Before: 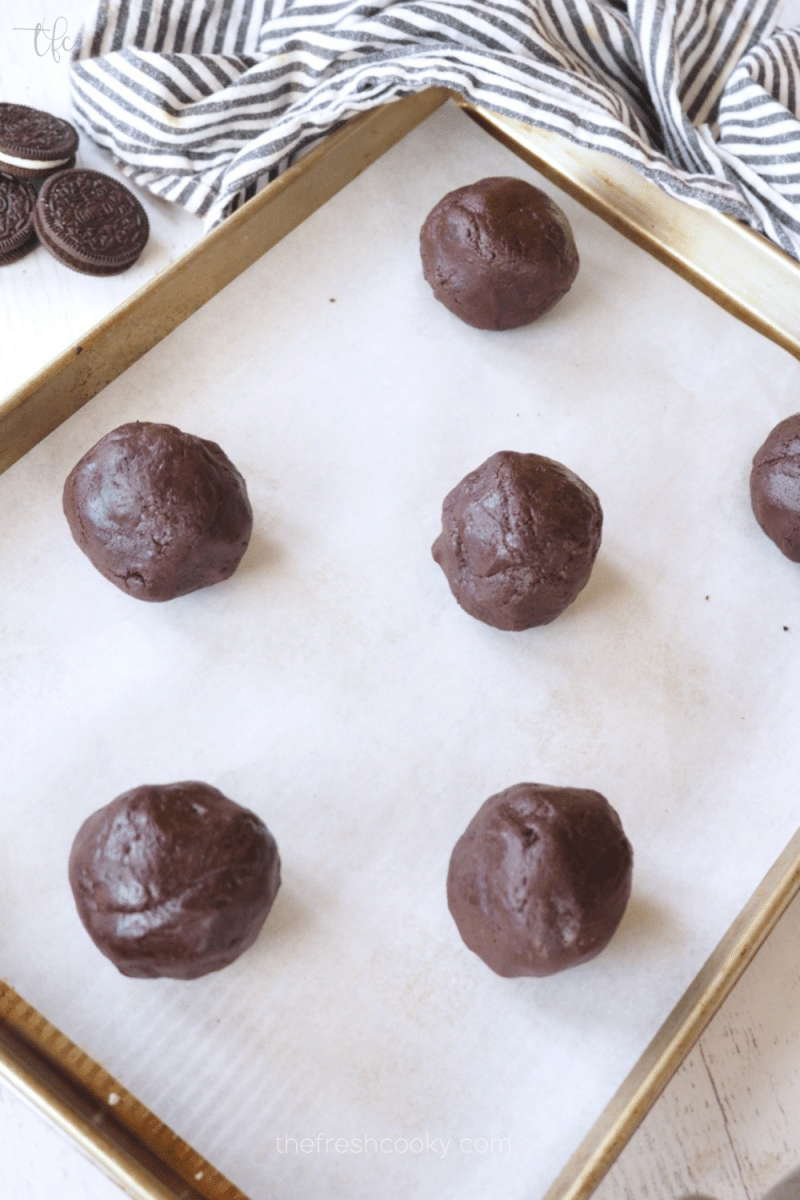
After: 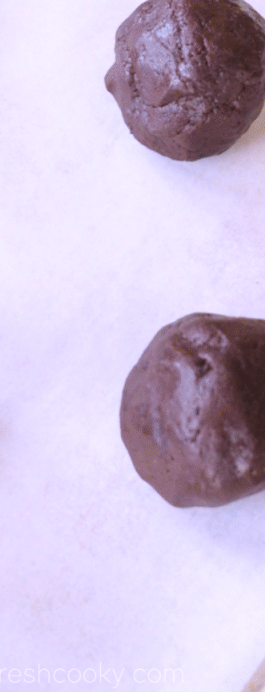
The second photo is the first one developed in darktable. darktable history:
crop: left 40.878%, top 39.176%, right 25.993%, bottom 3.081%
white balance: red 1.042, blue 1.17
